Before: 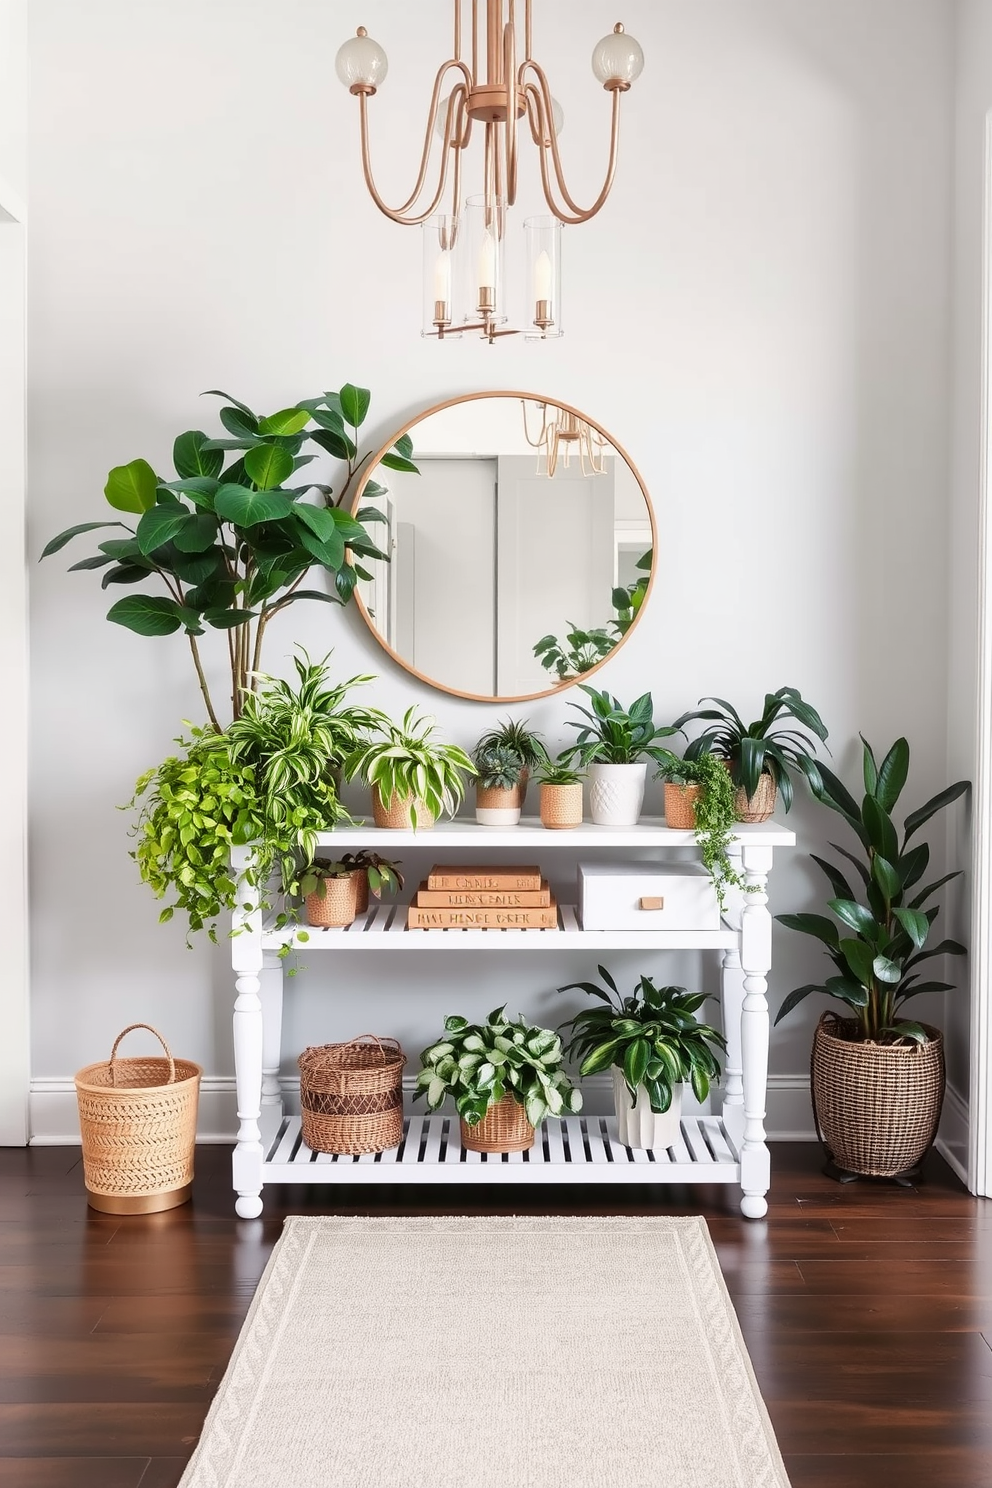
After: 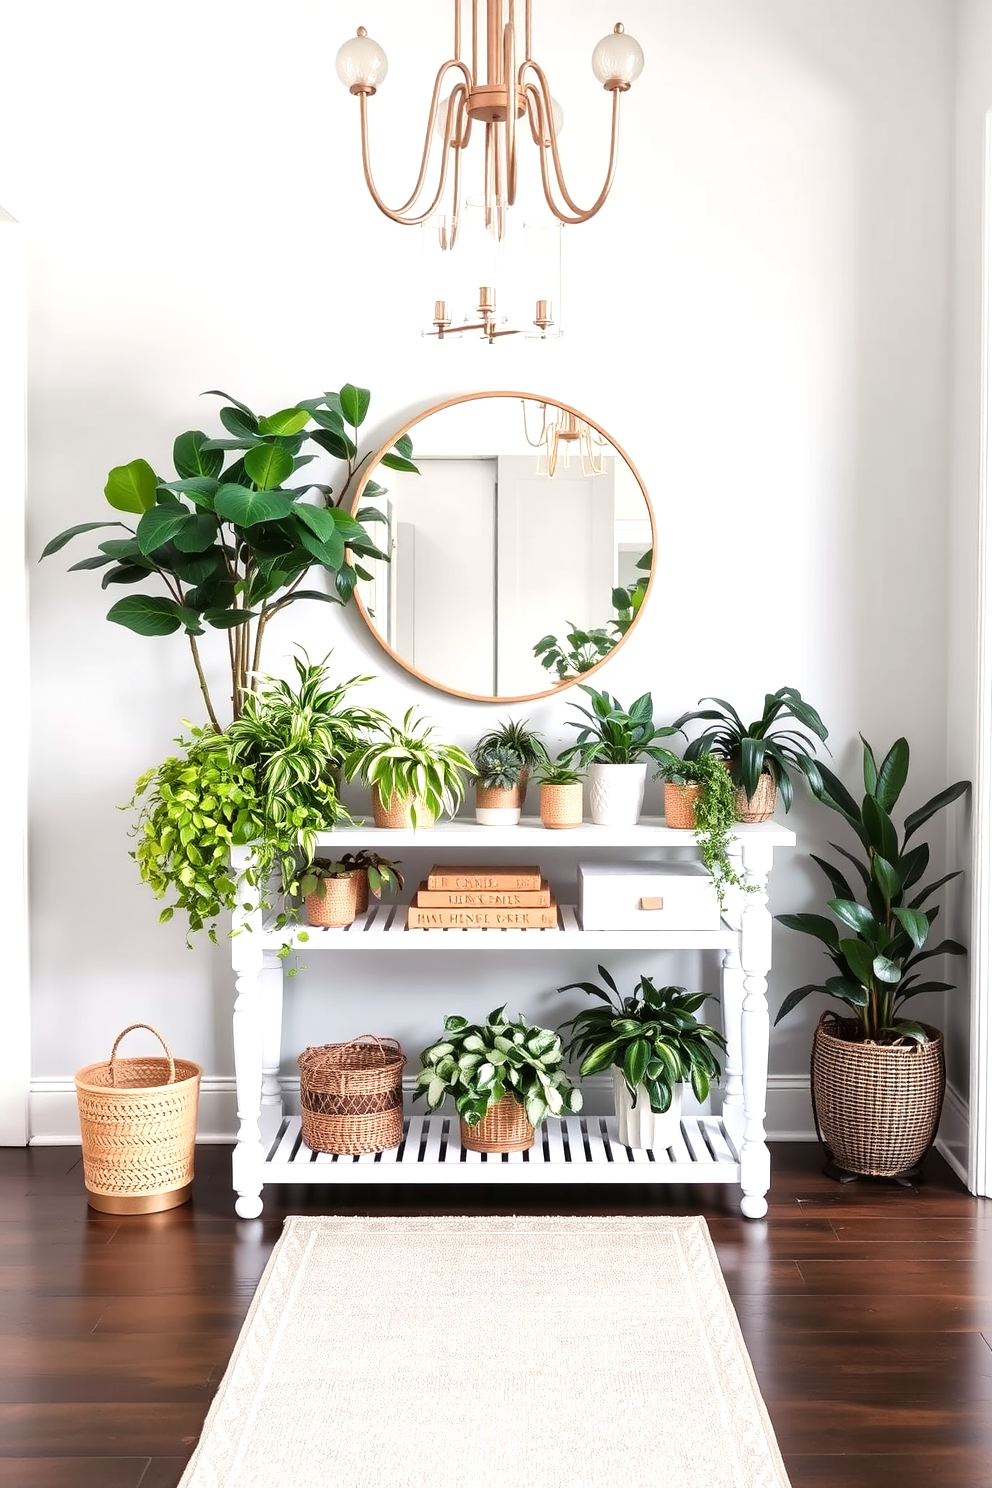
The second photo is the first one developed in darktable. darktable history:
tone equalizer: -8 EV -0.456 EV, -7 EV -0.407 EV, -6 EV -0.347 EV, -5 EV -0.215 EV, -3 EV 0.256 EV, -2 EV 0.321 EV, -1 EV 0.381 EV, +0 EV 0.417 EV
